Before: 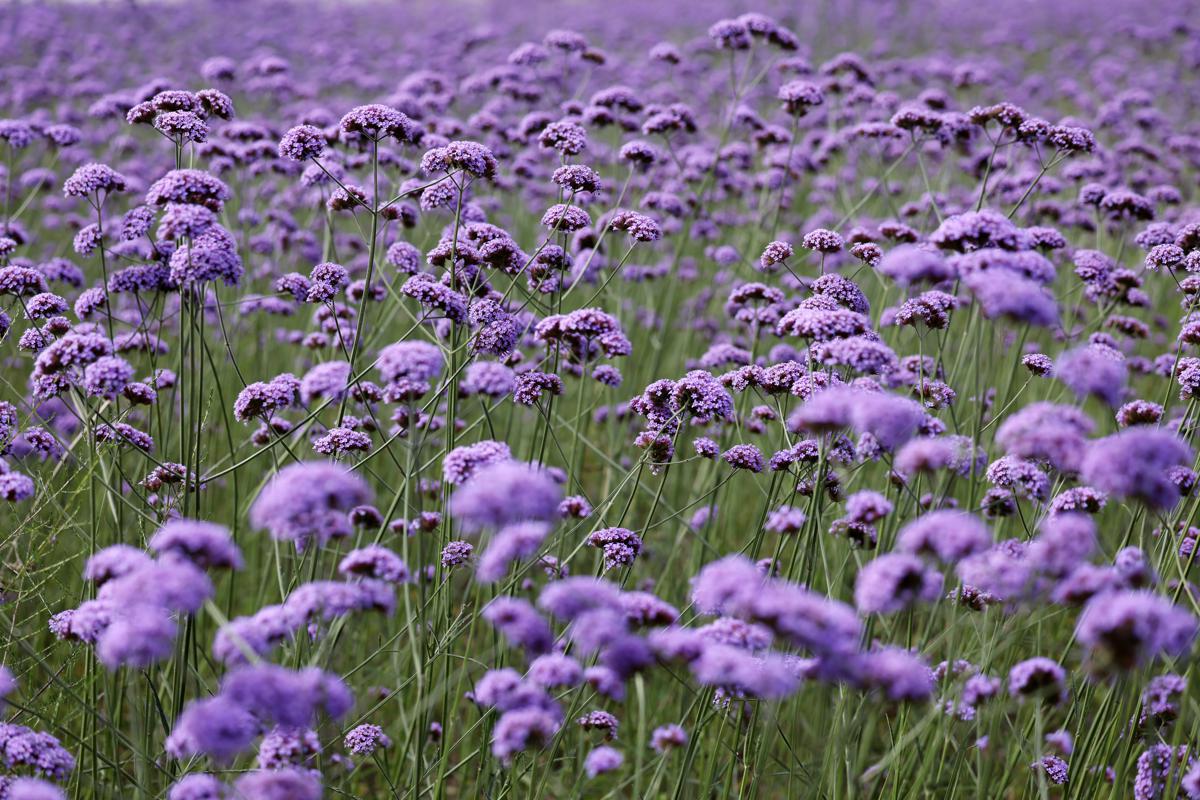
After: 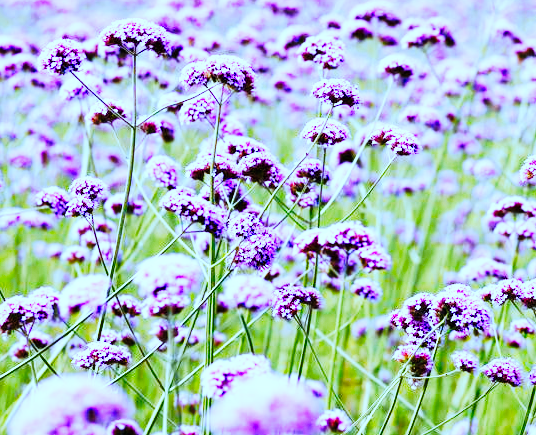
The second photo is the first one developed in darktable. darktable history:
crop: left 20.088%, top 10.811%, right 35.238%, bottom 34.794%
color balance rgb: power › hue 73.22°, perceptual saturation grading › global saturation 27.512%, perceptual saturation grading › highlights -24.836%, perceptual saturation grading › shadows 26.091%, global vibrance 25.393%
local contrast: mode bilateral grid, contrast 21, coarseness 49, detail 119%, midtone range 0.2
contrast brightness saturation: contrast 0.032, brightness 0.059, saturation 0.127
exposure: black level correction 0, exposure 0.695 EV, compensate highlight preservation false
base curve: curves: ch0 [(0, 0) (0.028, 0.03) (0.121, 0.232) (0.46, 0.748) (0.859, 0.968) (1, 1)], preserve colors none
color correction: highlights a* -9.57, highlights b* -21.88
tone curve: curves: ch0 [(0, 0.006) (0.037, 0.022) (0.123, 0.105) (0.19, 0.173) (0.277, 0.279) (0.474, 0.517) (0.597, 0.662) (0.687, 0.774) (0.855, 0.891) (1, 0.982)]; ch1 [(0, 0) (0.243, 0.245) (0.422, 0.415) (0.493, 0.498) (0.508, 0.503) (0.531, 0.55) (0.551, 0.582) (0.626, 0.672) (0.694, 0.732) (1, 1)]; ch2 [(0, 0) (0.249, 0.216) (0.356, 0.329) (0.424, 0.442) (0.476, 0.477) (0.498, 0.503) (0.517, 0.524) (0.532, 0.547) (0.562, 0.592) (0.614, 0.657) (0.706, 0.748) (0.808, 0.809) (0.991, 0.968)], preserve colors none
